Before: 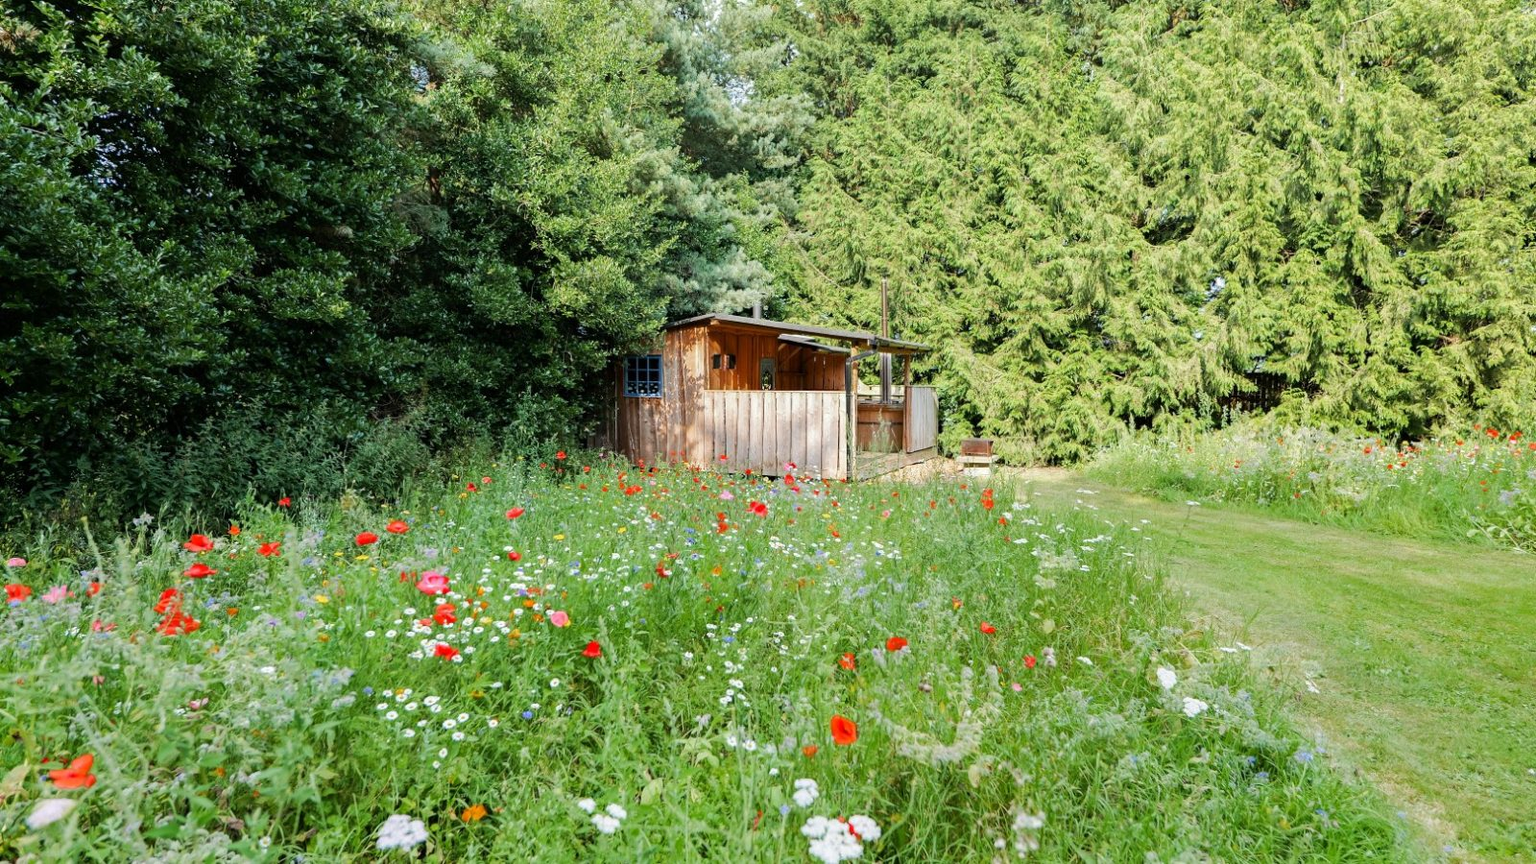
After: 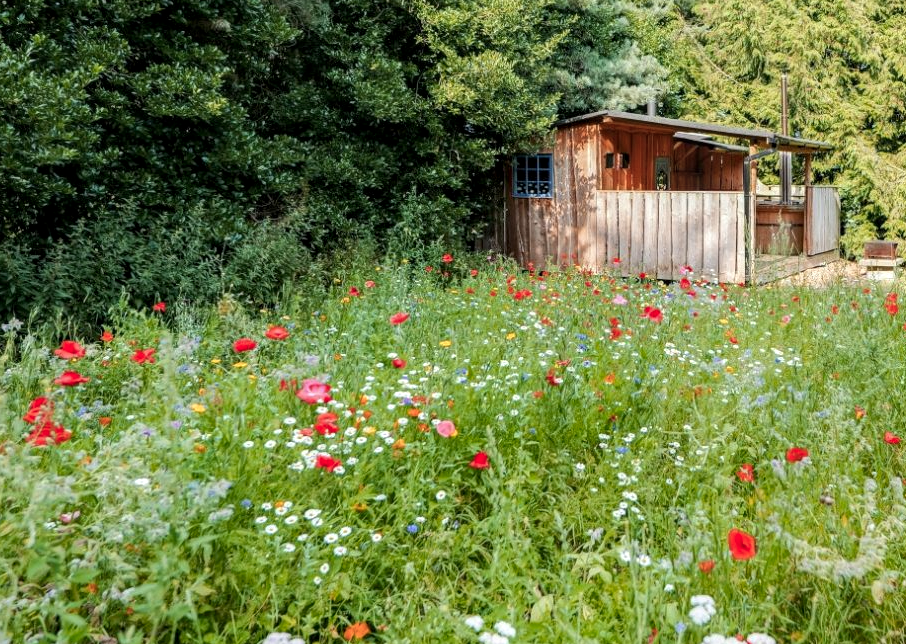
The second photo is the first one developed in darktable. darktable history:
local contrast: on, module defaults
color zones: curves: ch1 [(0, 0.469) (0.072, 0.457) (0.243, 0.494) (0.429, 0.5) (0.571, 0.5) (0.714, 0.5) (0.857, 0.5) (1, 0.469)]; ch2 [(0, 0.499) (0.143, 0.467) (0.242, 0.436) (0.429, 0.493) (0.571, 0.5) (0.714, 0.5) (0.857, 0.5) (1, 0.499)]
crop: left 8.588%, top 24.006%, right 34.742%, bottom 4.413%
